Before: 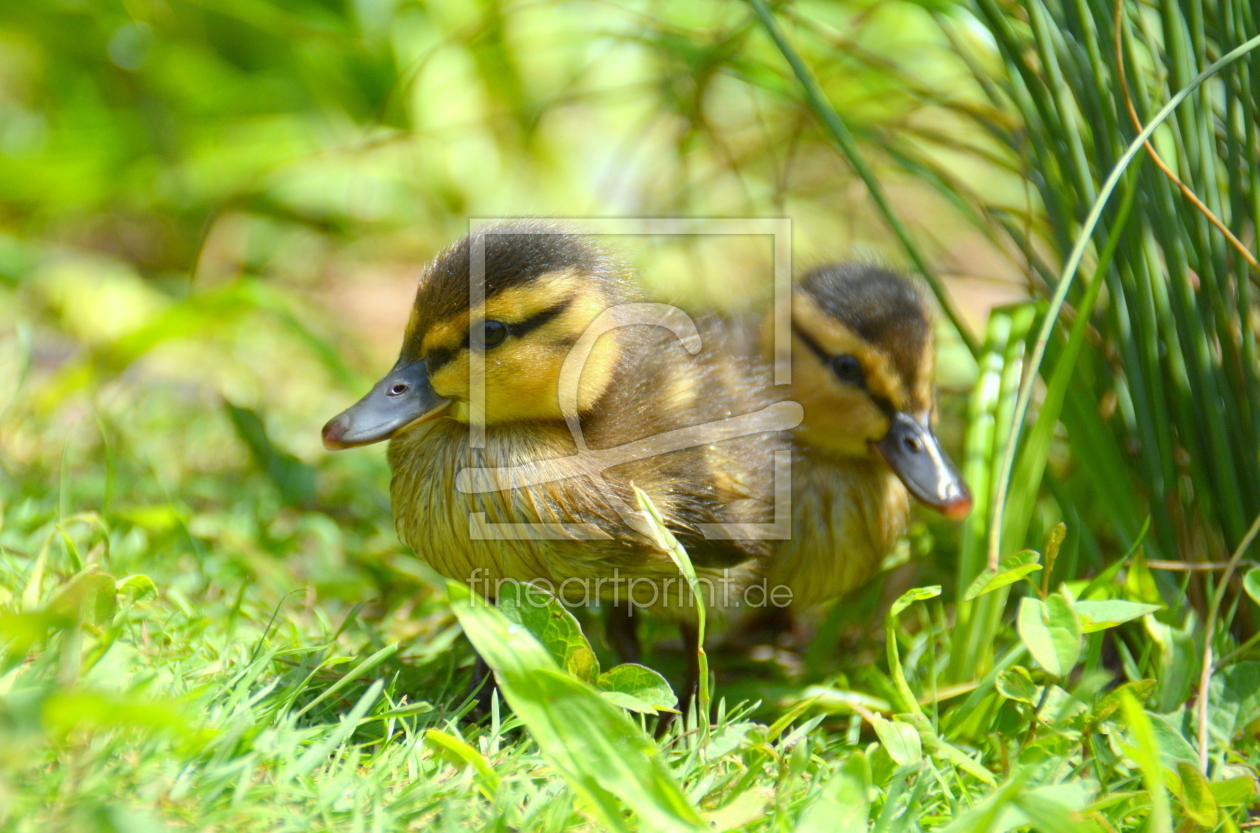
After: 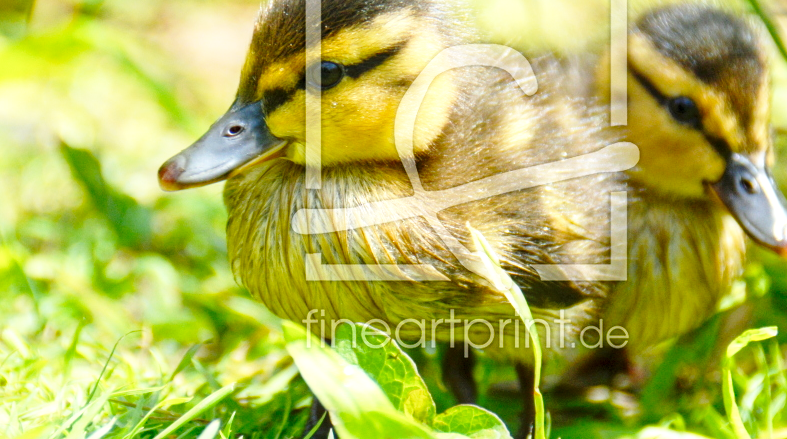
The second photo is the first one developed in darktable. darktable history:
base curve: curves: ch0 [(0, 0) (0.028, 0.03) (0.121, 0.232) (0.46, 0.748) (0.859, 0.968) (1, 1)], preserve colors none
crop: left 13.068%, top 31.12%, right 24.415%, bottom 16.088%
local contrast: on, module defaults
levels: gray 50.85%, levels [0.018, 0.493, 1]
